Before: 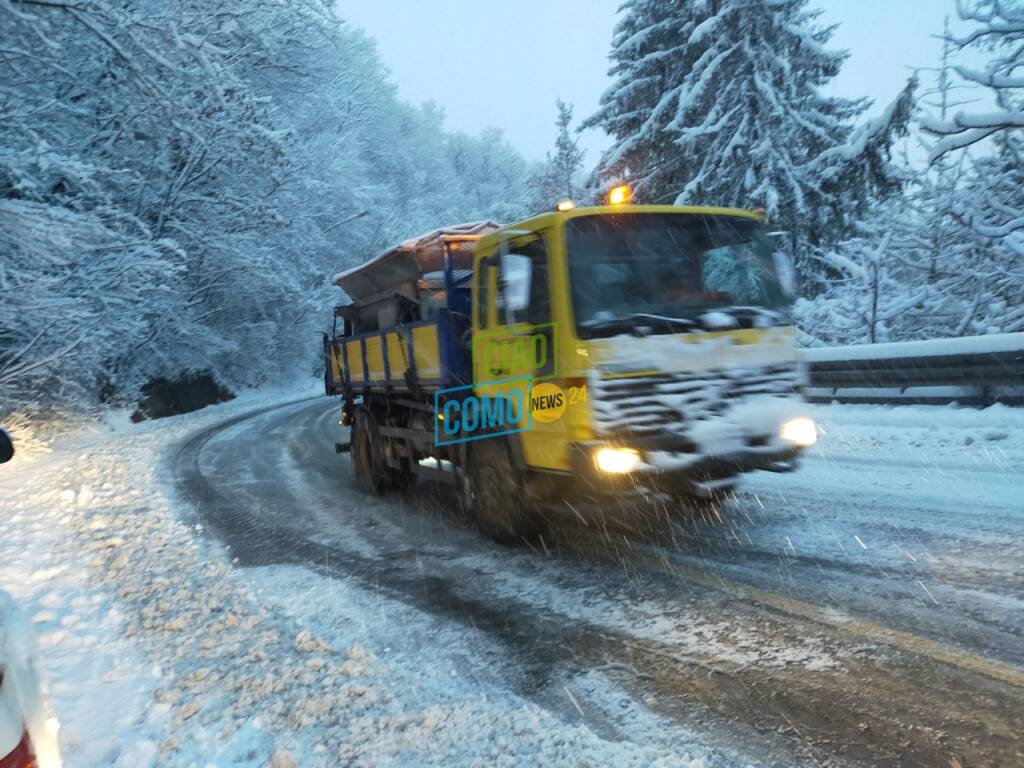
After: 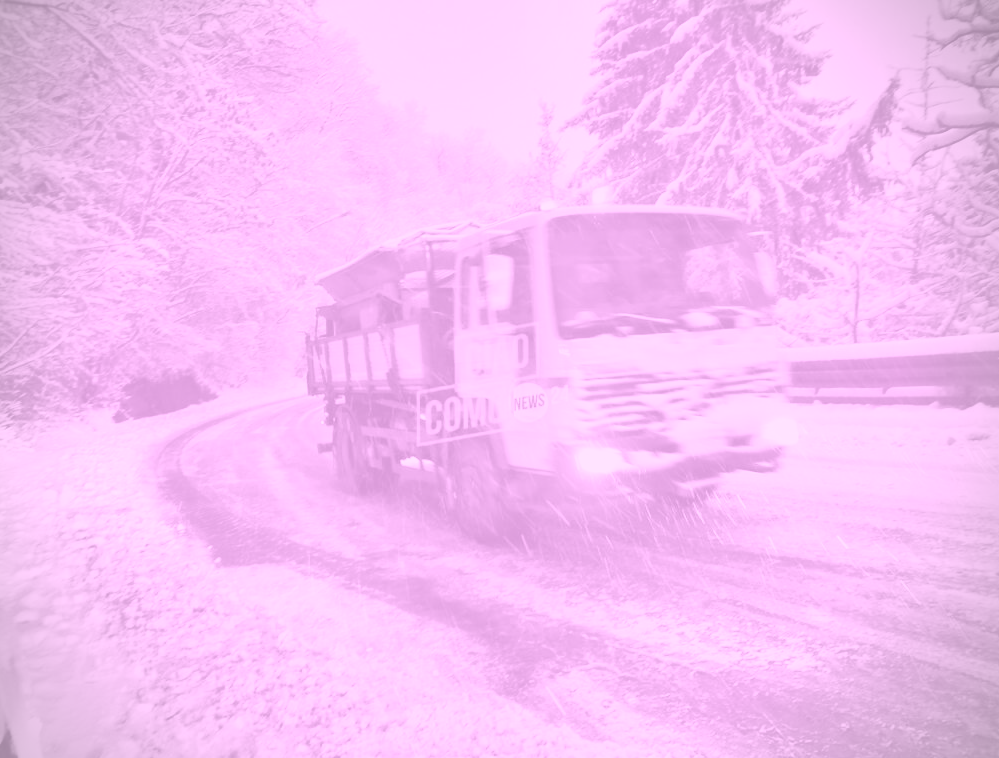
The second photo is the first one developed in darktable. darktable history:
crop and rotate: left 1.774%, right 0.633%, bottom 1.28%
shadows and highlights: shadows 24.5, highlights -78.15, soften with gaussian
filmic rgb: black relative exposure -7.65 EV, white relative exposure 4.56 EV, hardness 3.61, color science v6 (2022)
exposure: black level correction 0, exposure 1.2 EV, compensate highlight preservation false
contrast brightness saturation: saturation -0.17
colorize: hue 331.2°, saturation 75%, source mix 30.28%, lightness 70.52%, version 1
vignetting: unbound false
color balance rgb: shadows lift › chroma 3%, shadows lift › hue 280.8°, power › hue 330°, highlights gain › chroma 3%, highlights gain › hue 75.6°, global offset › luminance 1.5%, perceptual saturation grading › global saturation 20%, perceptual saturation grading › highlights -25%, perceptual saturation grading › shadows 50%, global vibrance 30%
